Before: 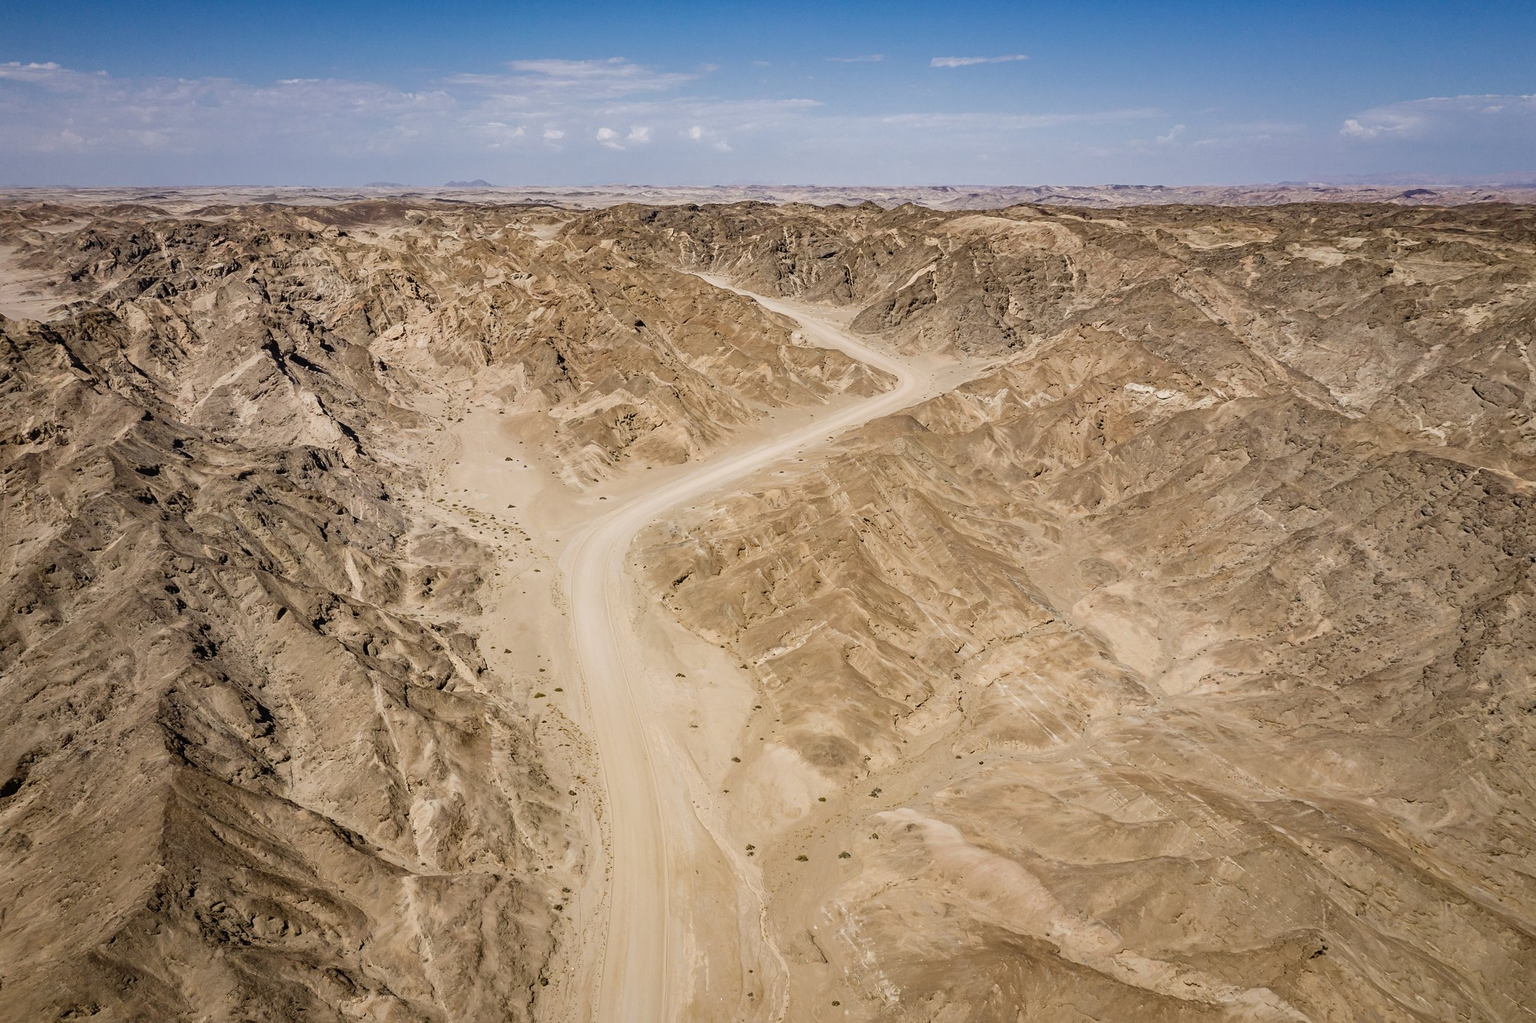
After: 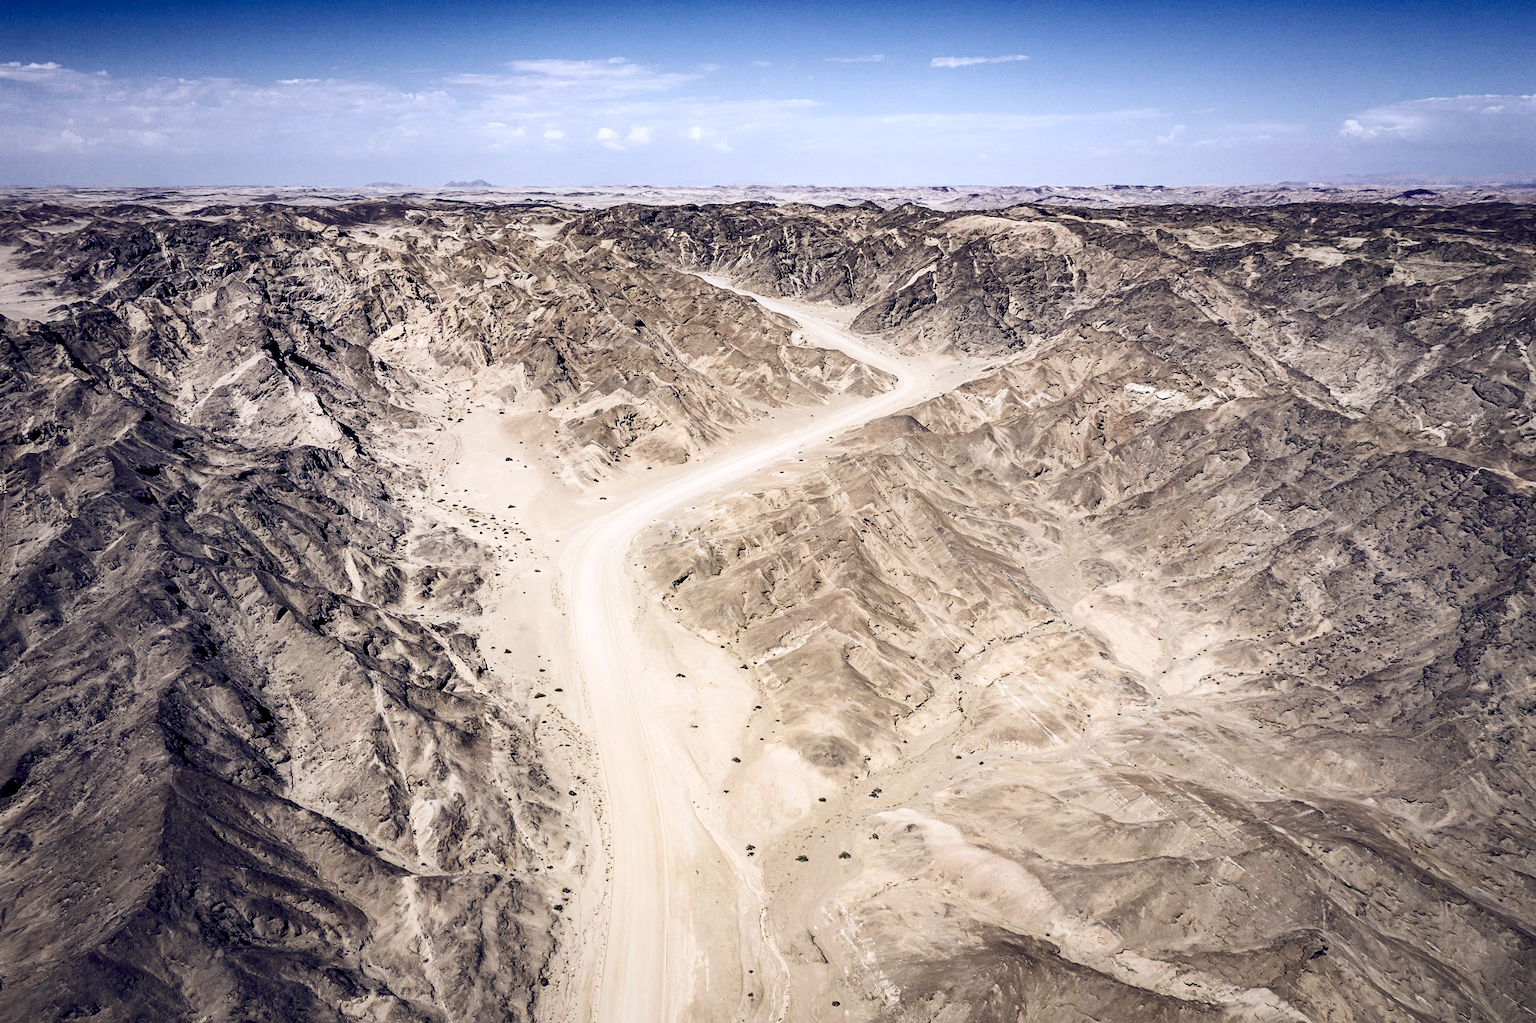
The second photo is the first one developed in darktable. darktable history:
tone equalizer: -8 EV -0.001 EV, -7 EV 0.001 EV, -6 EV -0.002 EV, -5 EV -0.003 EV, -4 EV -0.062 EV, -3 EV -0.222 EV, -2 EV -0.267 EV, -1 EV 0.105 EV, +0 EV 0.303 EV
color balance rgb: shadows lift › luminance -41.13%, shadows lift › chroma 14.13%, shadows lift › hue 260°, power › luminance -3.76%, power › chroma 0.56%, power › hue 40.37°, highlights gain › luminance 16.81%, highlights gain › chroma 2.94%, highlights gain › hue 260°, global offset › luminance -0.29%, global offset › chroma 0.31%, global offset › hue 260°, perceptual saturation grading › global saturation 20%, perceptual saturation grading › highlights -13.92%, perceptual saturation grading › shadows 50%
contrast brightness saturation: contrast 0.25, saturation -0.31
white balance: red 0.988, blue 1.017
